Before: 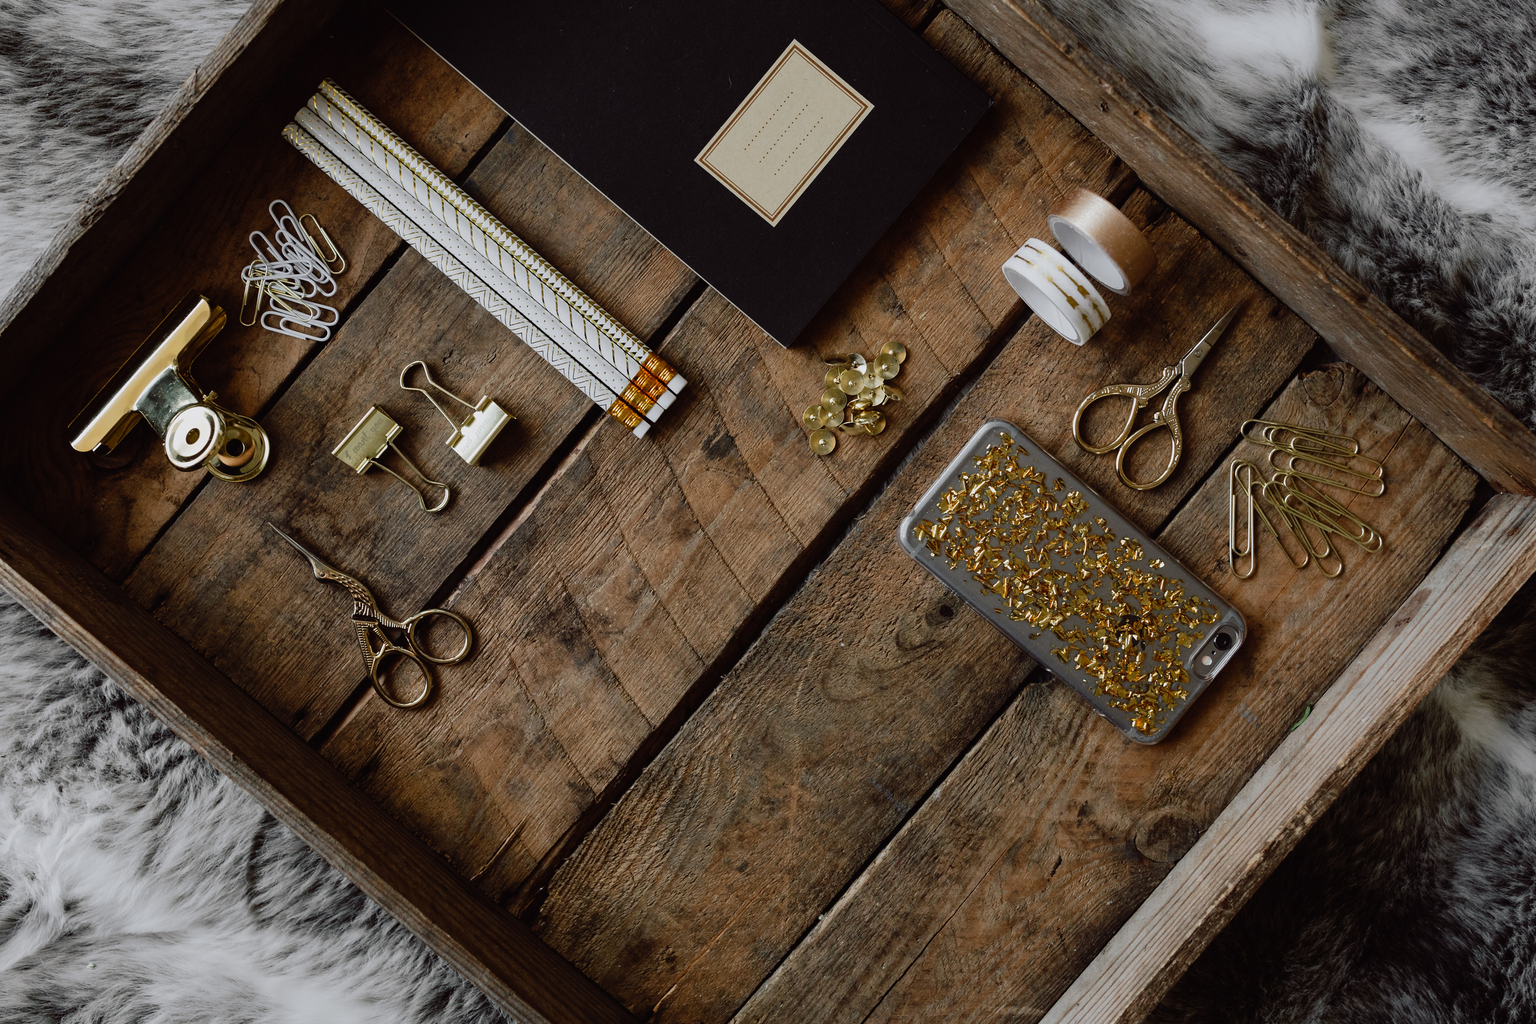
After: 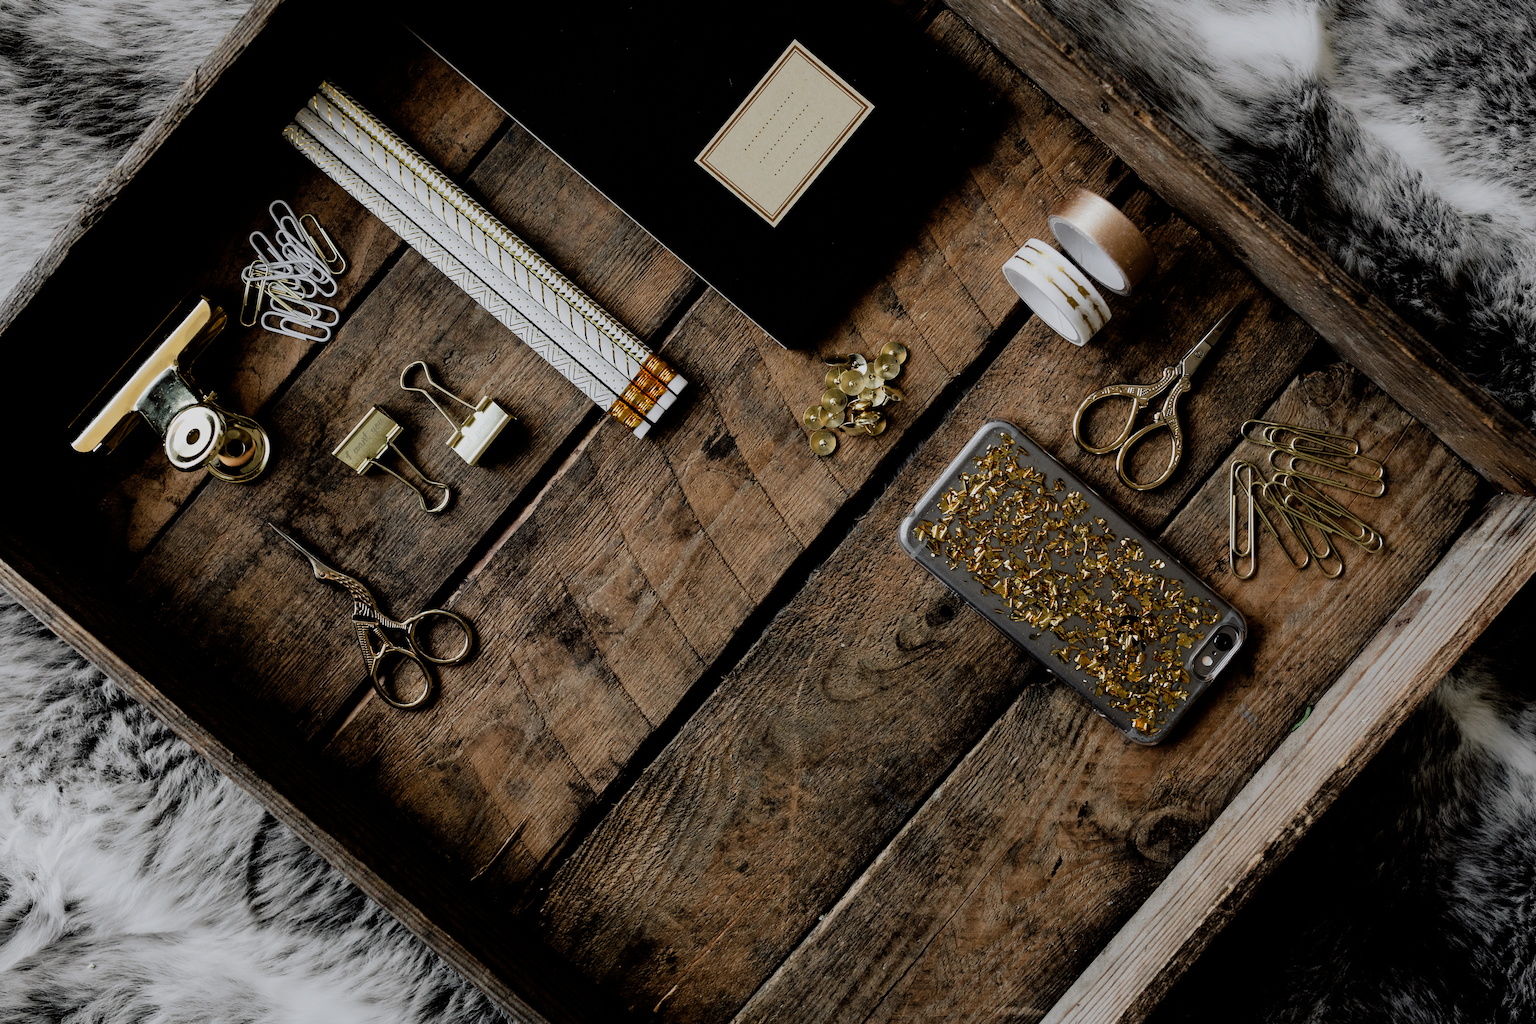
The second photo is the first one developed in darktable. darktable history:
filmic rgb: black relative exposure -5 EV, white relative exposure 3.5 EV, hardness 3.19, contrast 1.2, highlights saturation mix -30%
tone equalizer: on, module defaults
